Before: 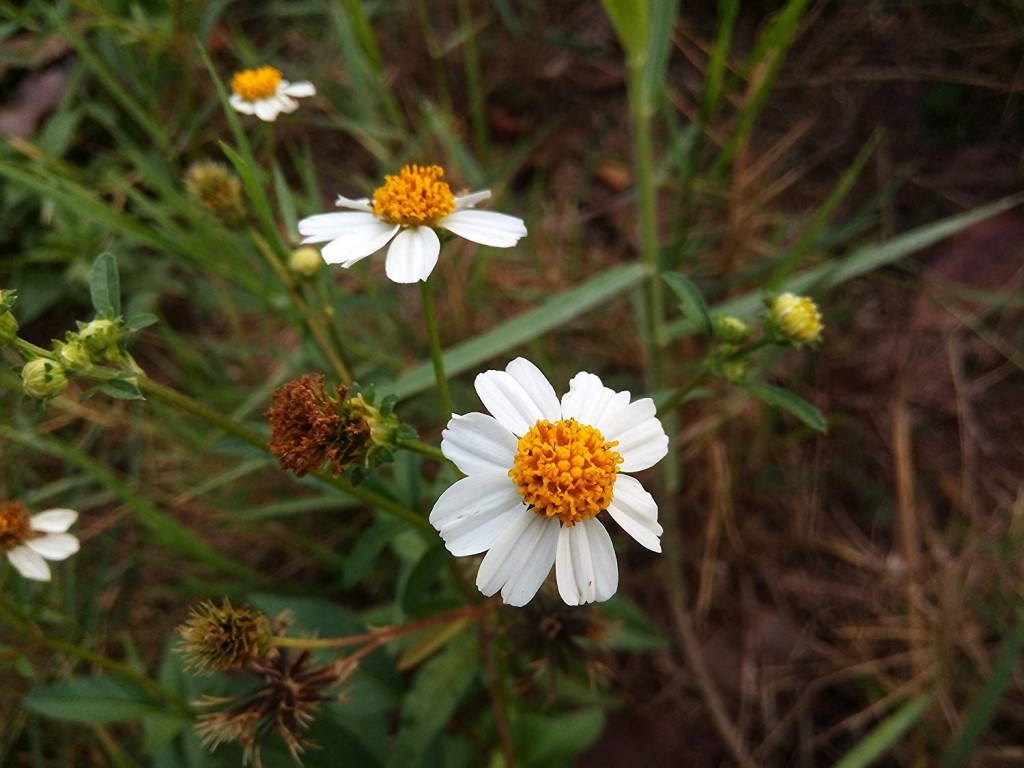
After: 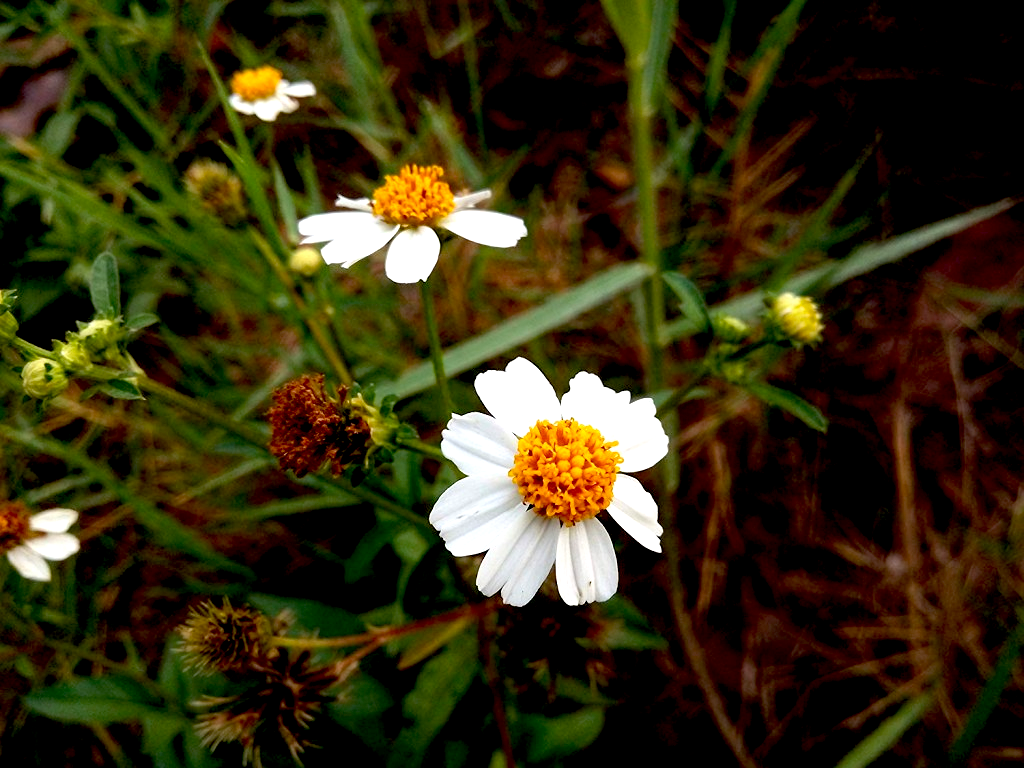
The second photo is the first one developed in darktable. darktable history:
exposure: black level correction 0.026, exposure 0.186 EV, compensate highlight preservation false
tone equalizer: -8 EV -0.379 EV, -7 EV -0.419 EV, -6 EV -0.333 EV, -5 EV -0.214 EV, -3 EV 0.226 EV, -2 EV 0.363 EV, -1 EV 0.379 EV, +0 EV 0.444 EV, smoothing diameter 24.91%, edges refinement/feathering 14.38, preserve details guided filter
